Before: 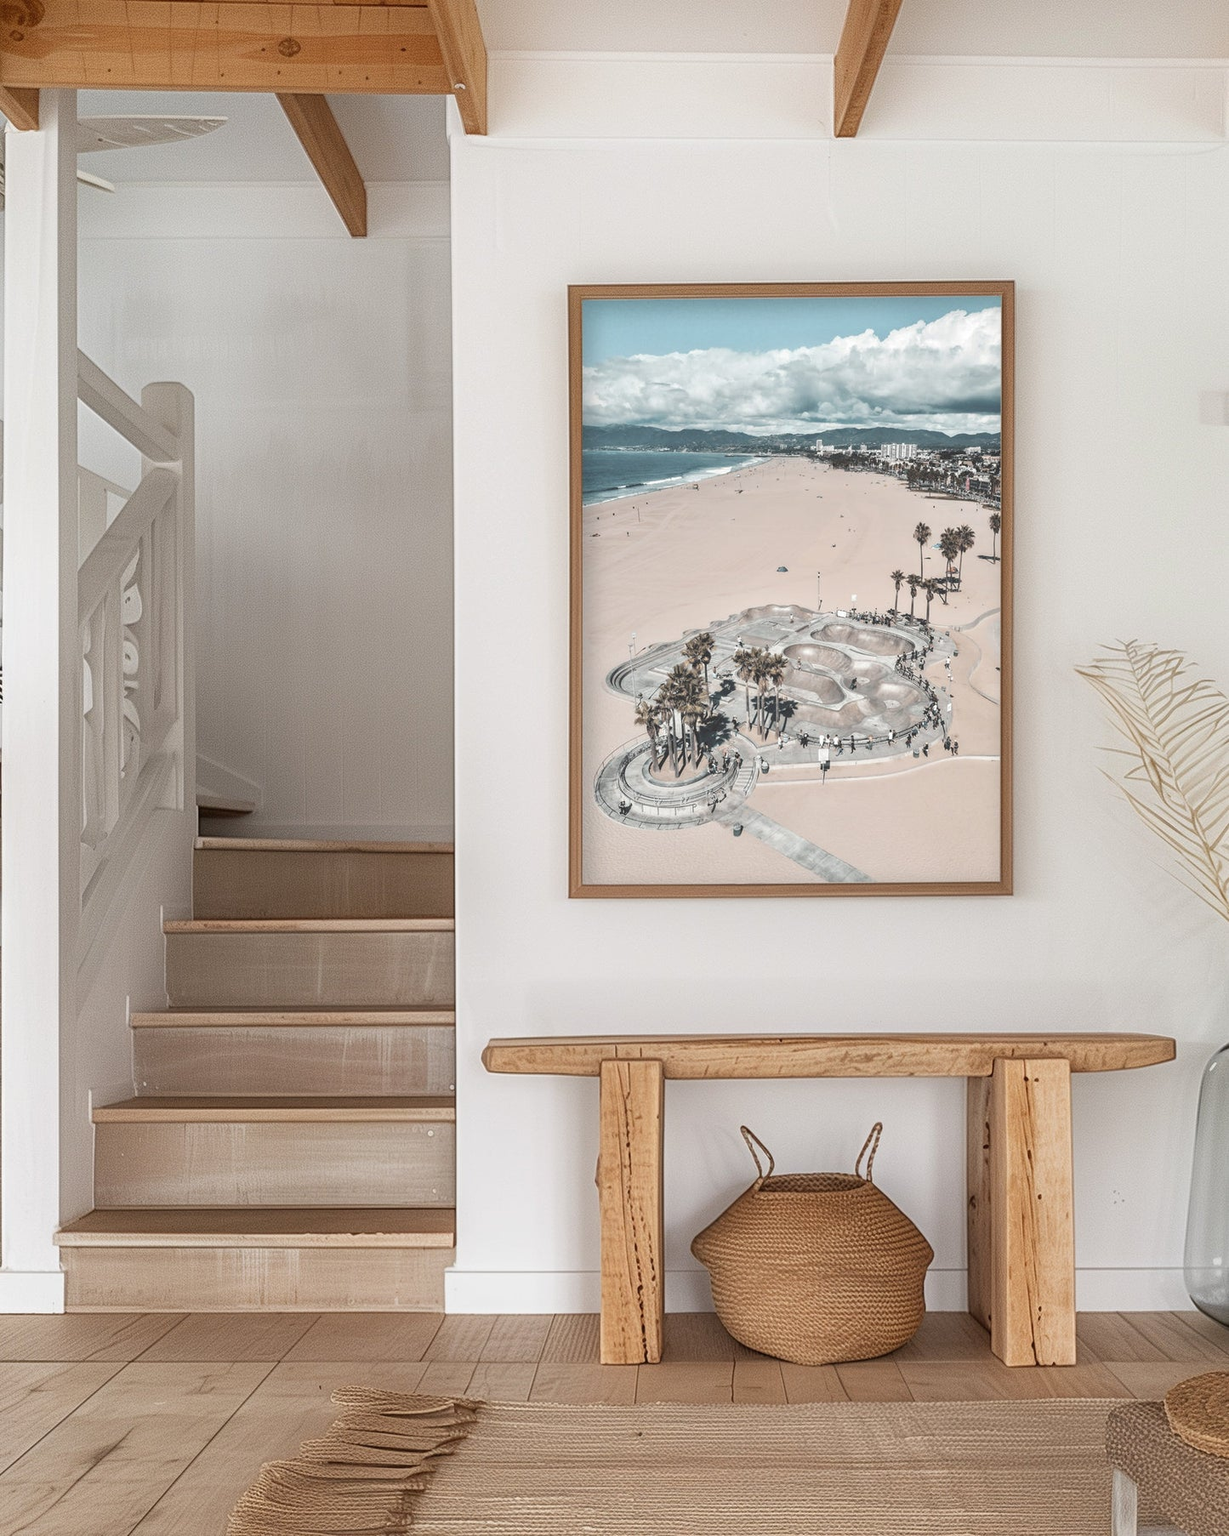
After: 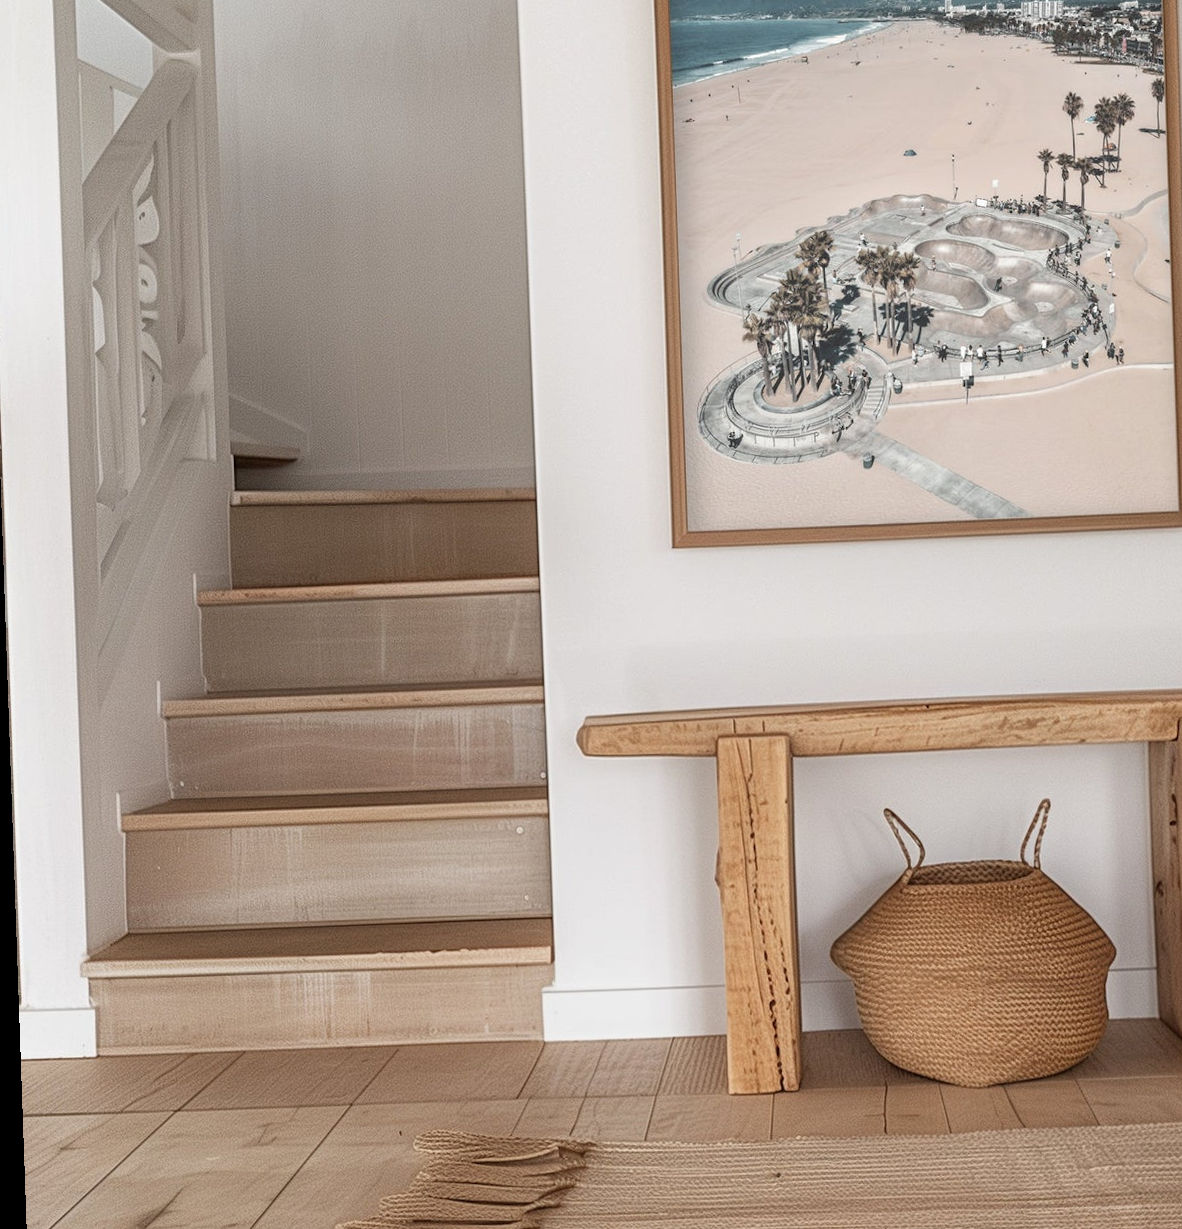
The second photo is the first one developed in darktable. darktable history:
crop: top 26.531%, right 17.959%
rotate and perspective: rotation -2°, crop left 0.022, crop right 0.978, crop top 0.049, crop bottom 0.951
